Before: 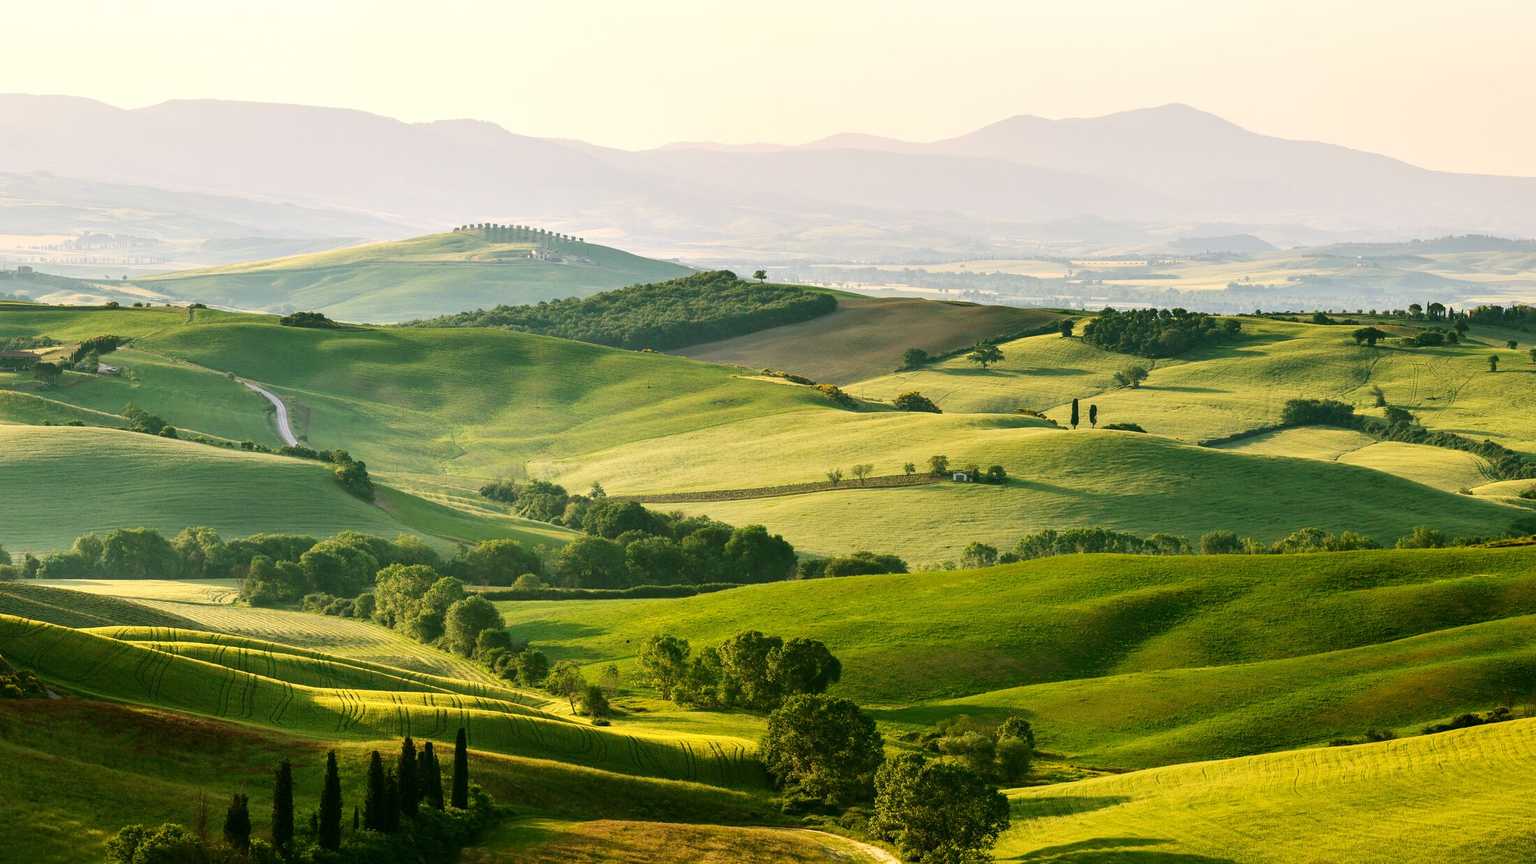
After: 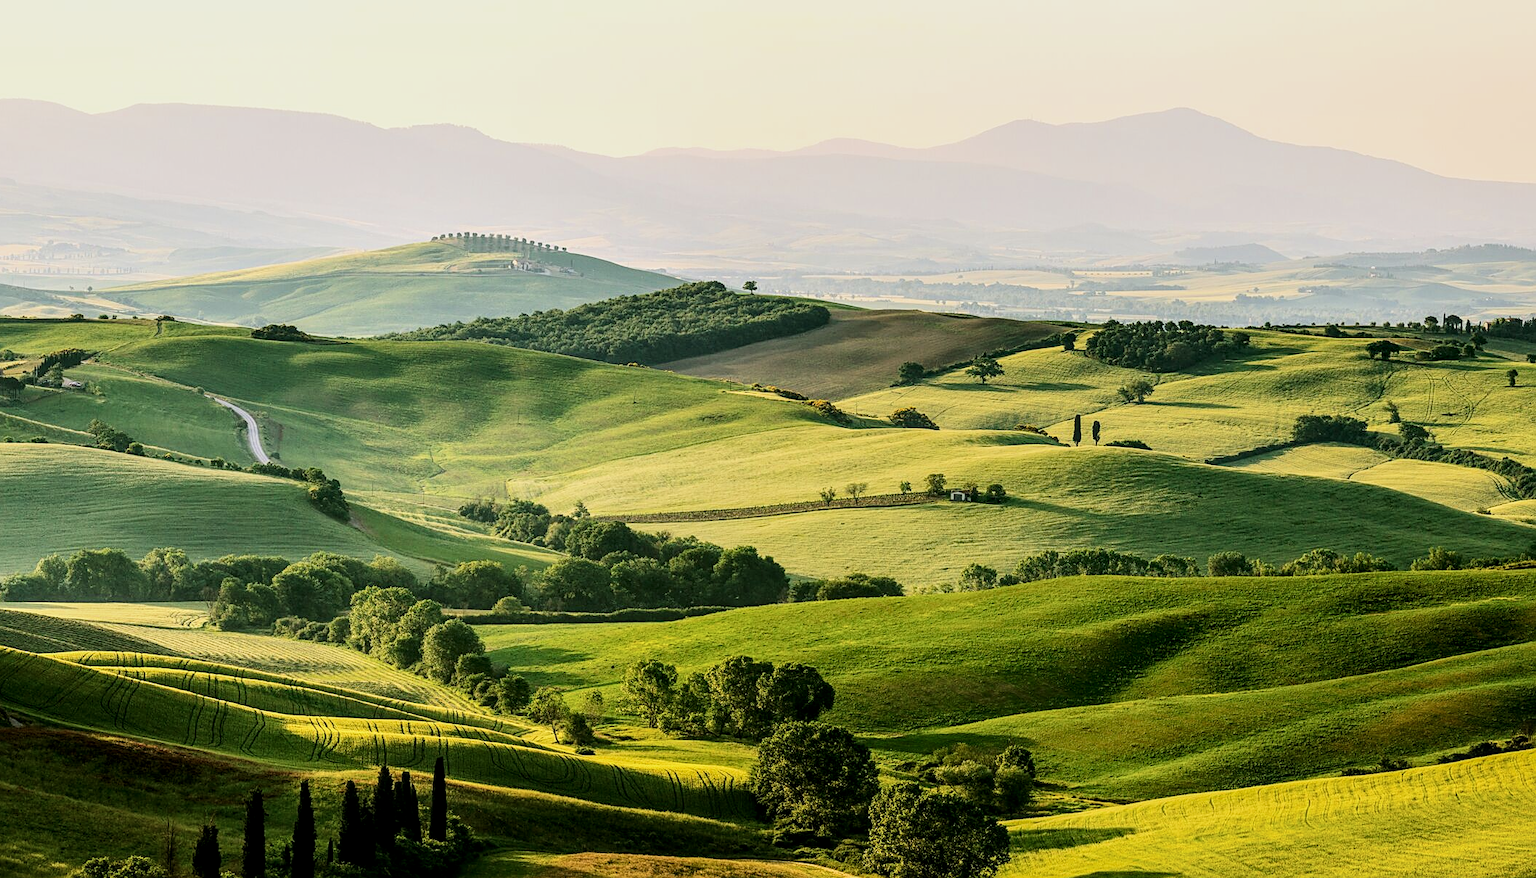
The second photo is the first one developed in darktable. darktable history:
filmic rgb: black relative exposure -8.08 EV, white relative exposure 3.01 EV, threshold 3.03 EV, hardness 5.41, contrast 1.267, preserve chrominance max RGB, color science v6 (2022), contrast in shadows safe, contrast in highlights safe, enable highlight reconstruction true
sharpen: on, module defaults
local contrast: detail 130%
crop and rotate: left 2.52%, right 1.211%, bottom 2.123%
